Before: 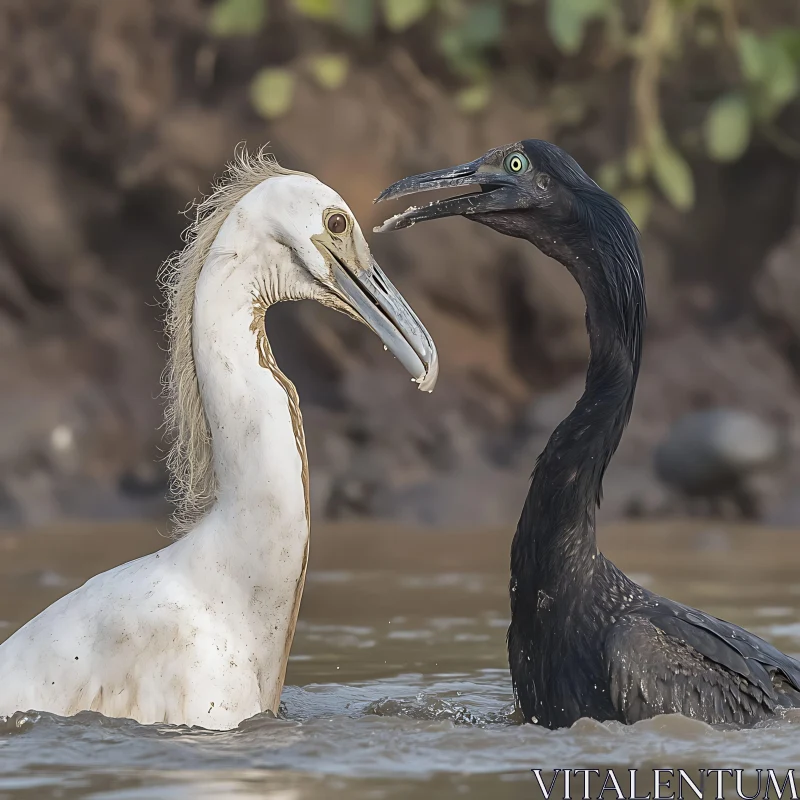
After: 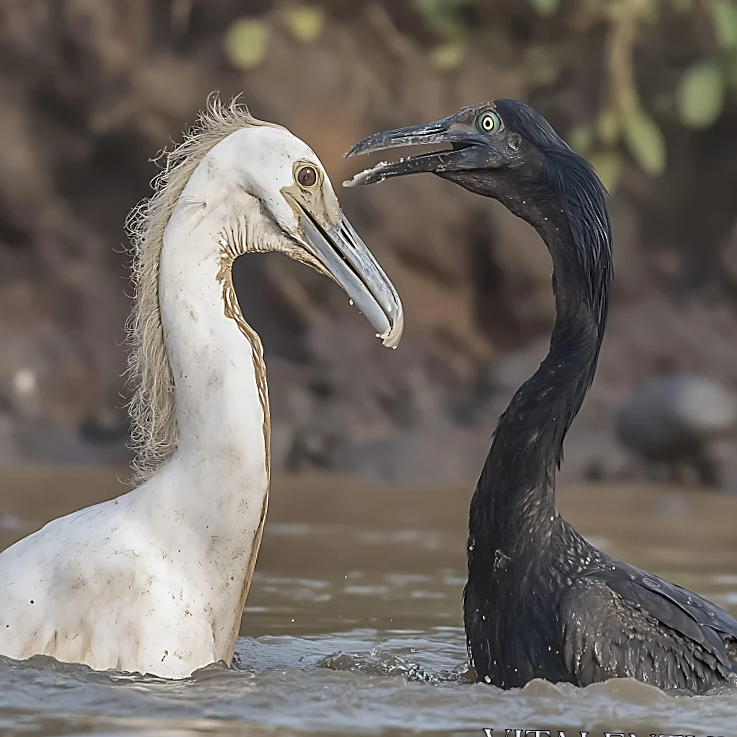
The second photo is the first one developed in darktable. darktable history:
sharpen: radius 1.864, amount 0.398, threshold 1.271
crop and rotate: angle -1.96°, left 3.097%, top 4.154%, right 1.586%, bottom 0.529%
